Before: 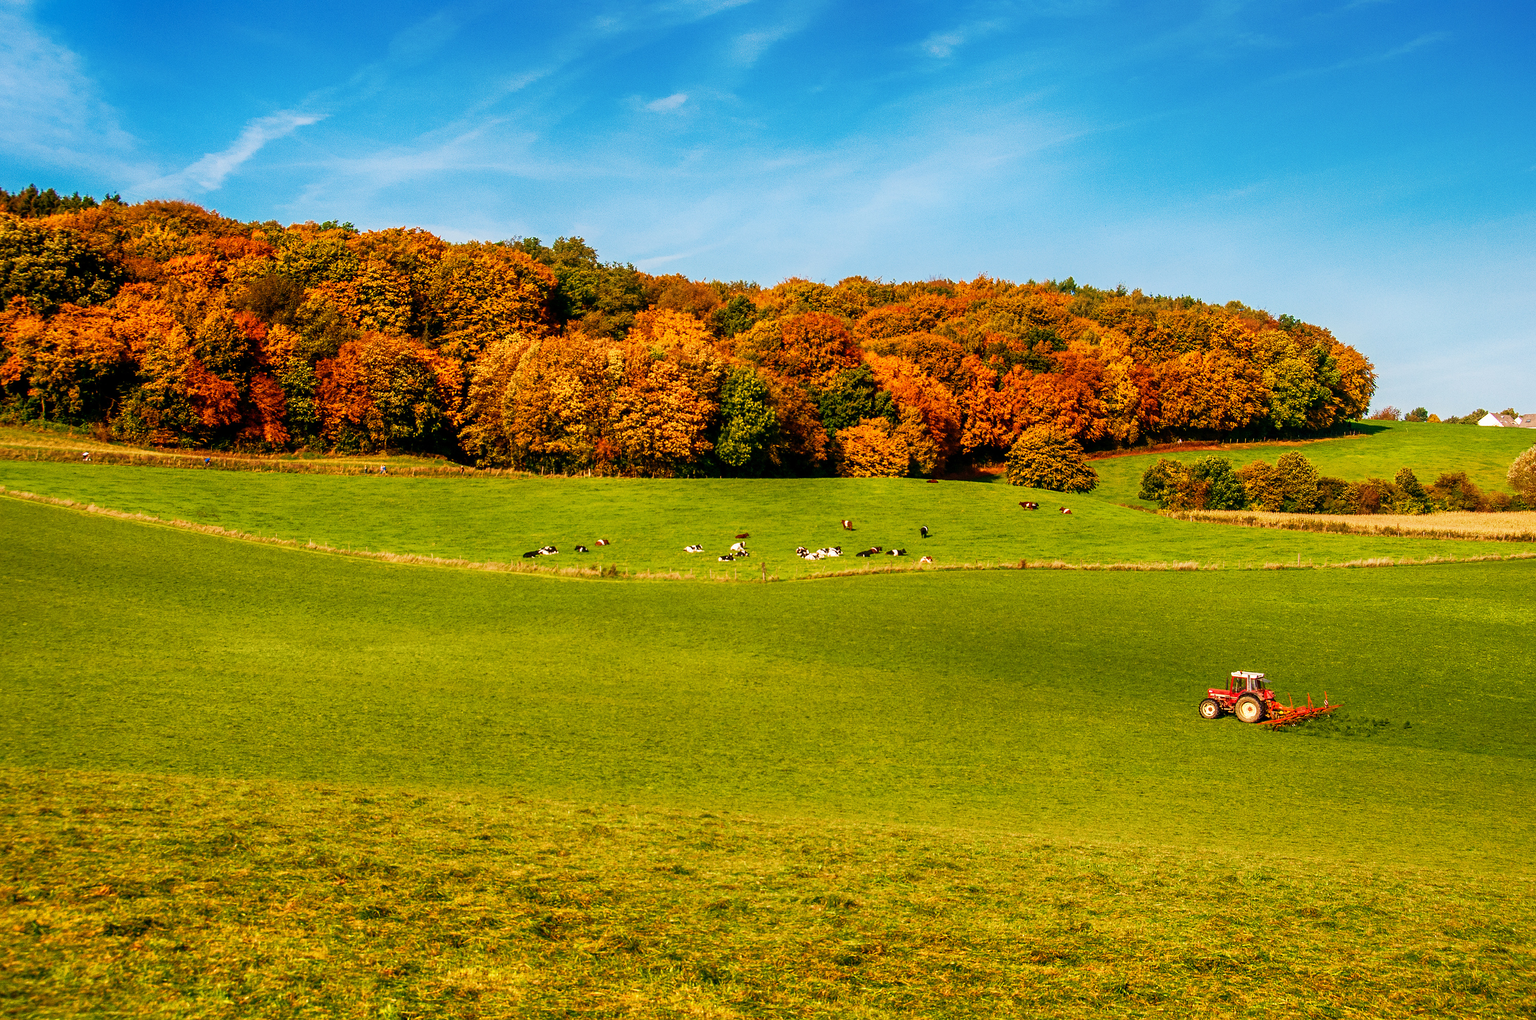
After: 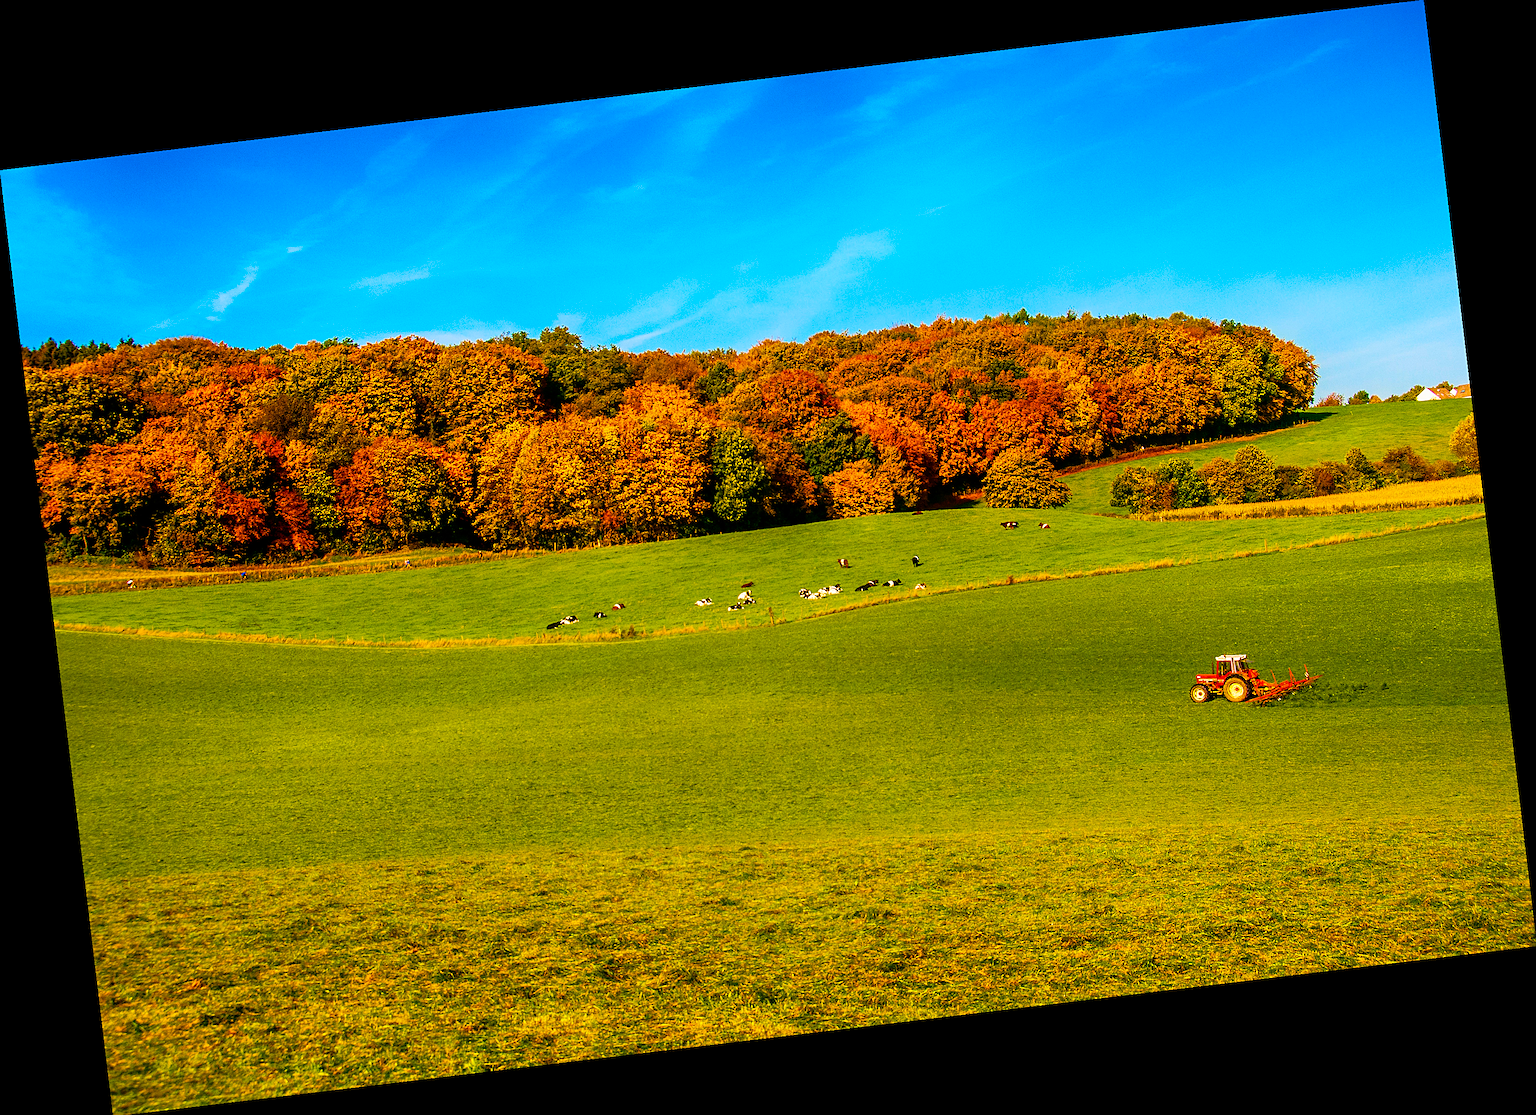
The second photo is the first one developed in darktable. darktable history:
rotate and perspective: rotation -6.83°, automatic cropping off
white balance: red 1, blue 1
sharpen: on, module defaults
color balance rgb: linear chroma grading › global chroma 42%, perceptual saturation grading › global saturation 42%, global vibrance 33%
